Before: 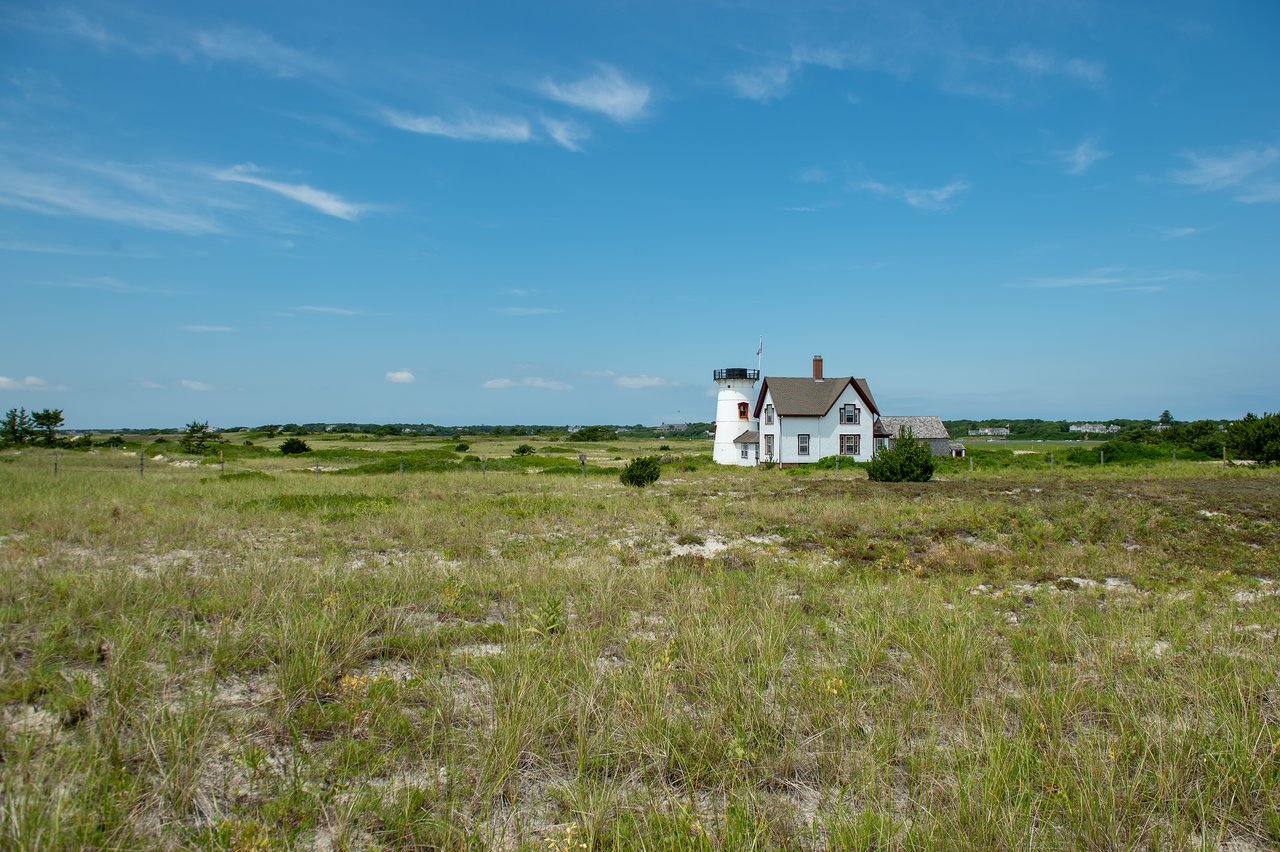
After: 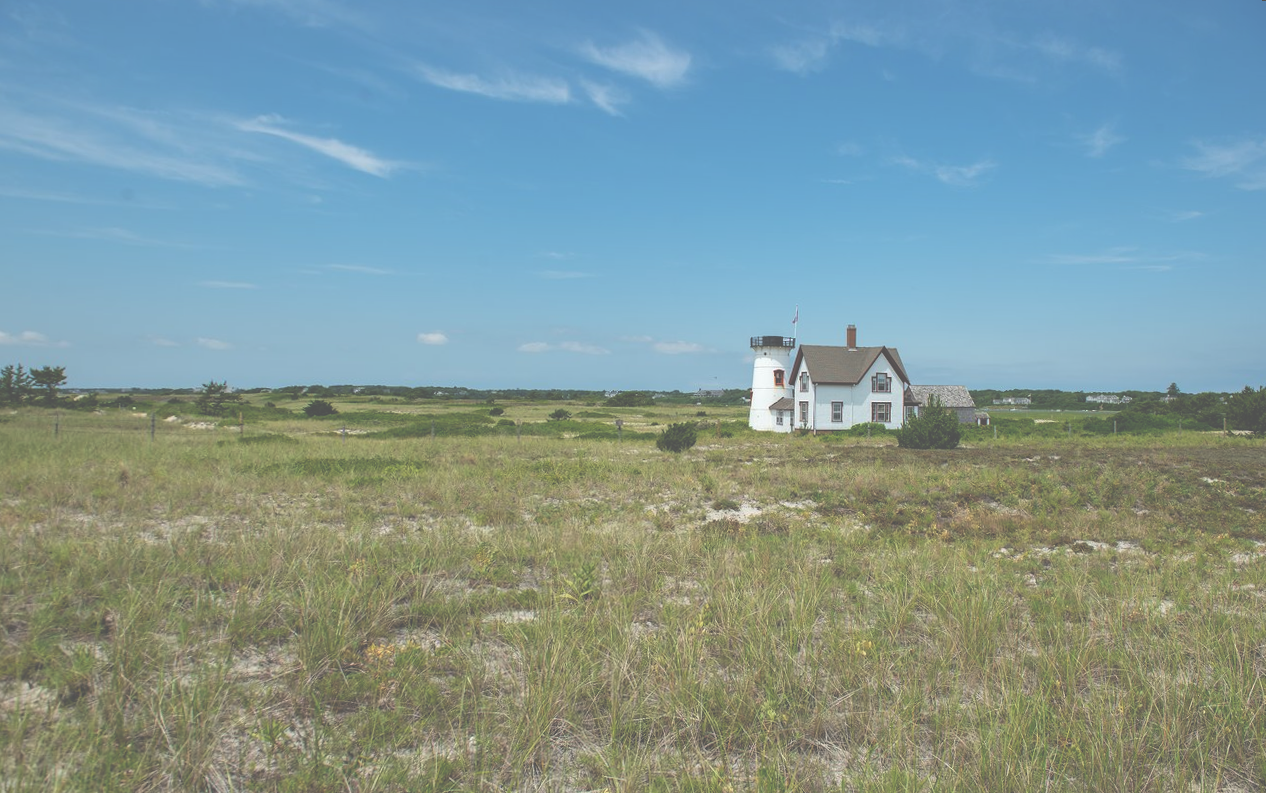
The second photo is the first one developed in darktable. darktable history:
exposure: black level correction -0.087, compensate highlight preservation false
rotate and perspective: rotation 0.679°, lens shift (horizontal) 0.136, crop left 0.009, crop right 0.991, crop top 0.078, crop bottom 0.95
